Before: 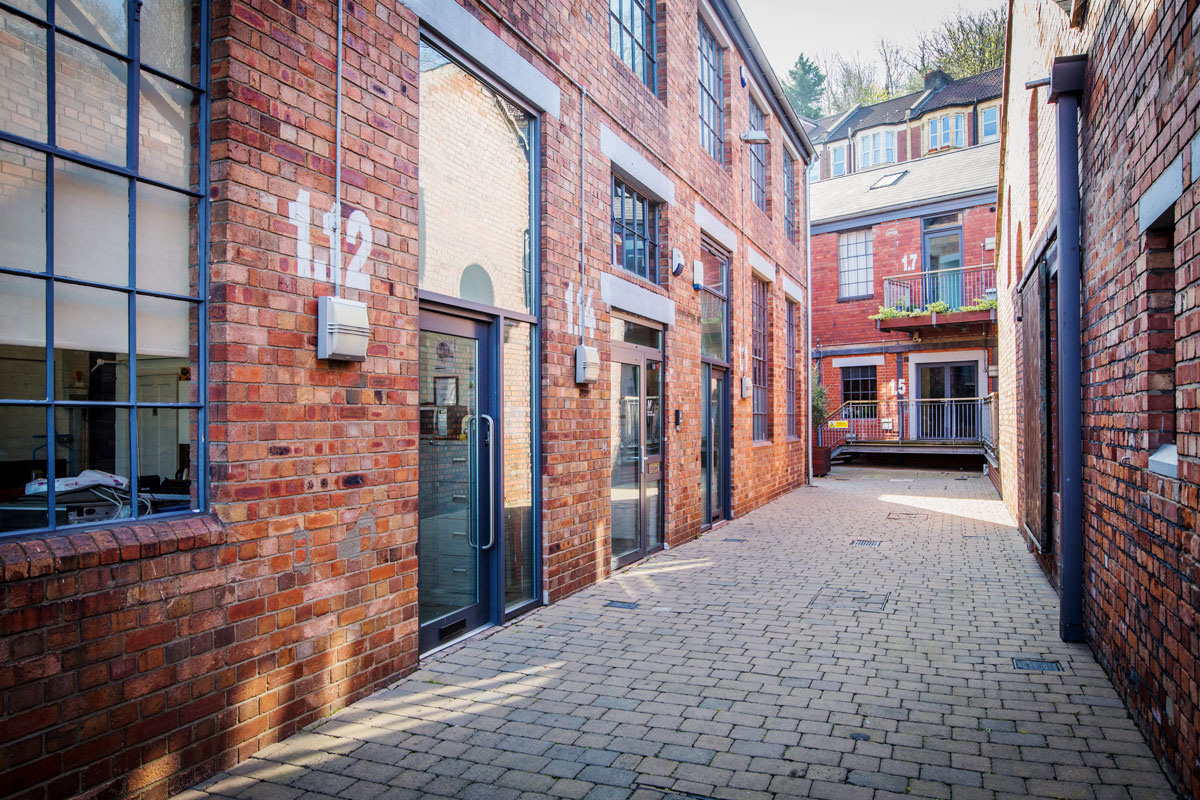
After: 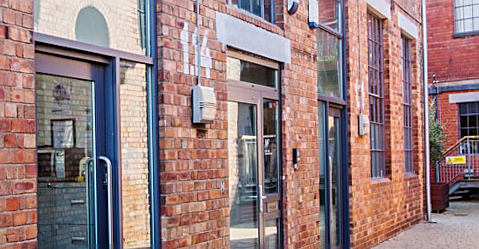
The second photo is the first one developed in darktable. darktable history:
sharpen: on, module defaults
base curve: curves: ch0 [(0, 0) (0.303, 0.277) (1, 1)]
crop: left 31.751%, top 32.172%, right 27.8%, bottom 35.83%
rotate and perspective: rotation -1°, crop left 0.011, crop right 0.989, crop top 0.025, crop bottom 0.975
